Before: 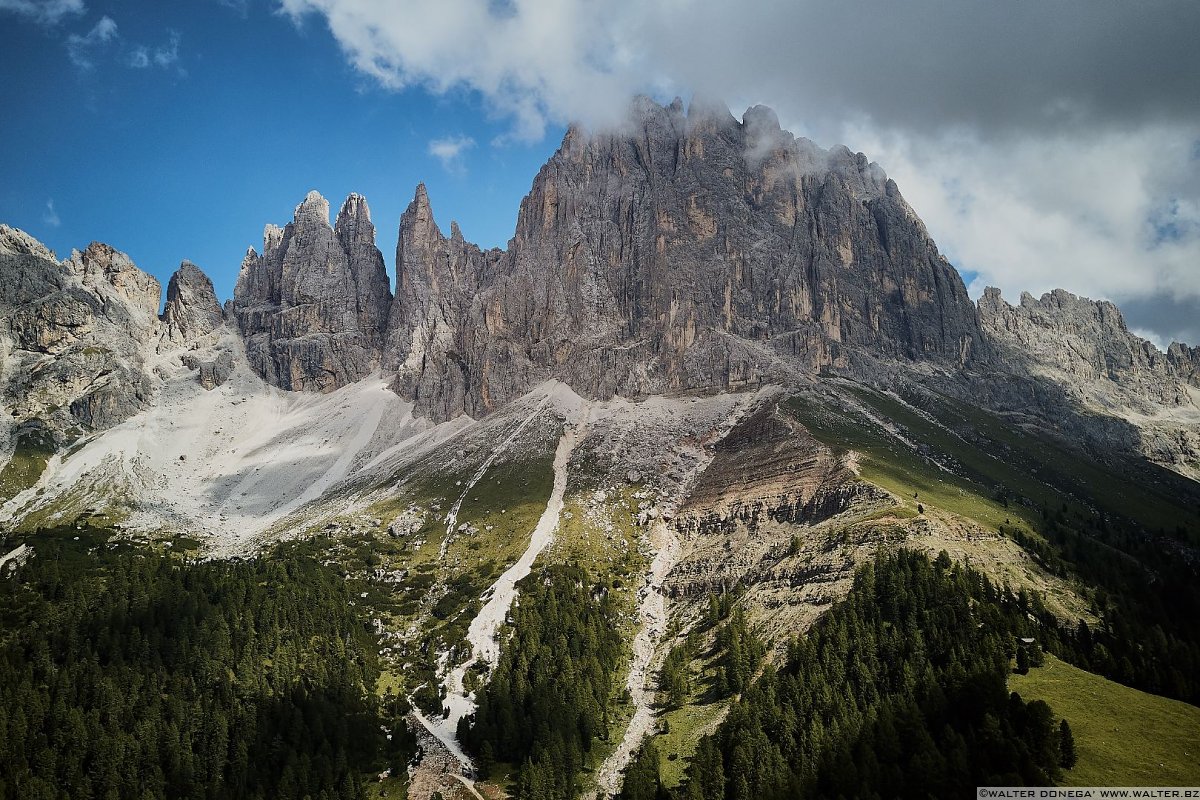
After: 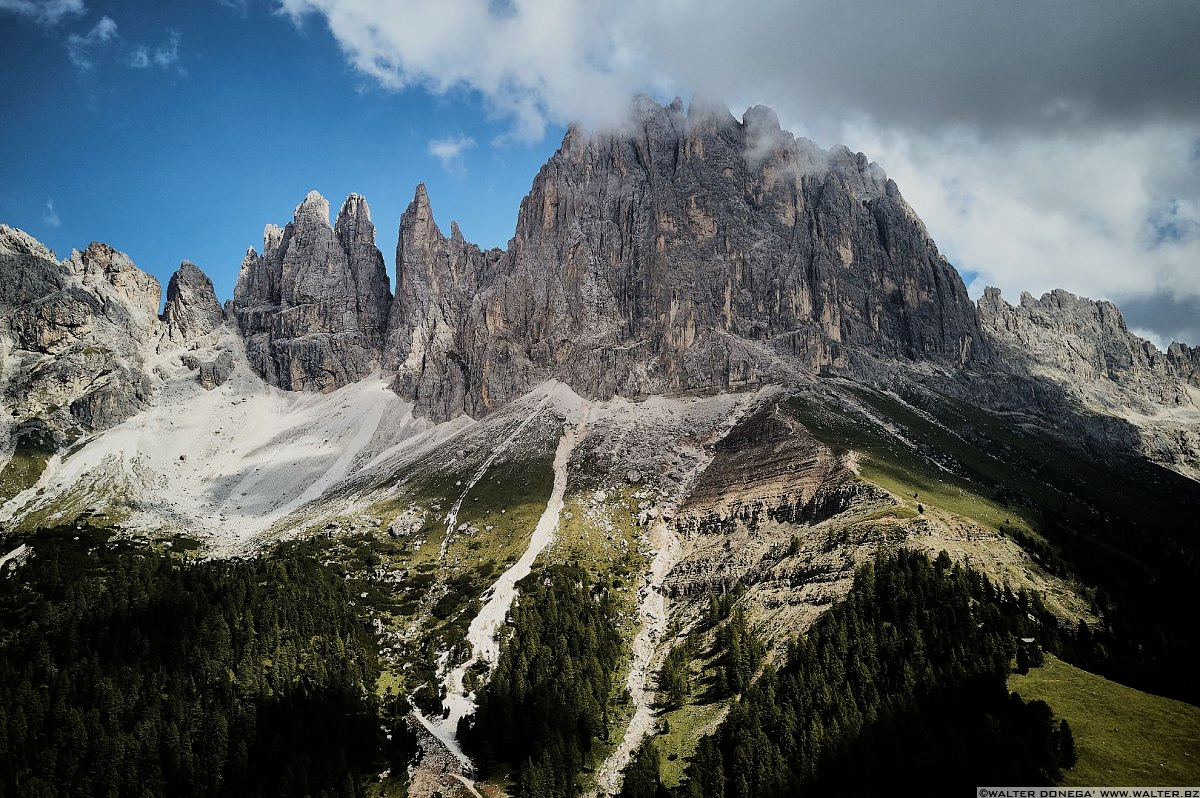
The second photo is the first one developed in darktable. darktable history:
filmic rgb: black relative exposure -8.07 EV, white relative exposure 3 EV, hardness 5.35, contrast 1.25
crop: top 0.05%, bottom 0.098%
